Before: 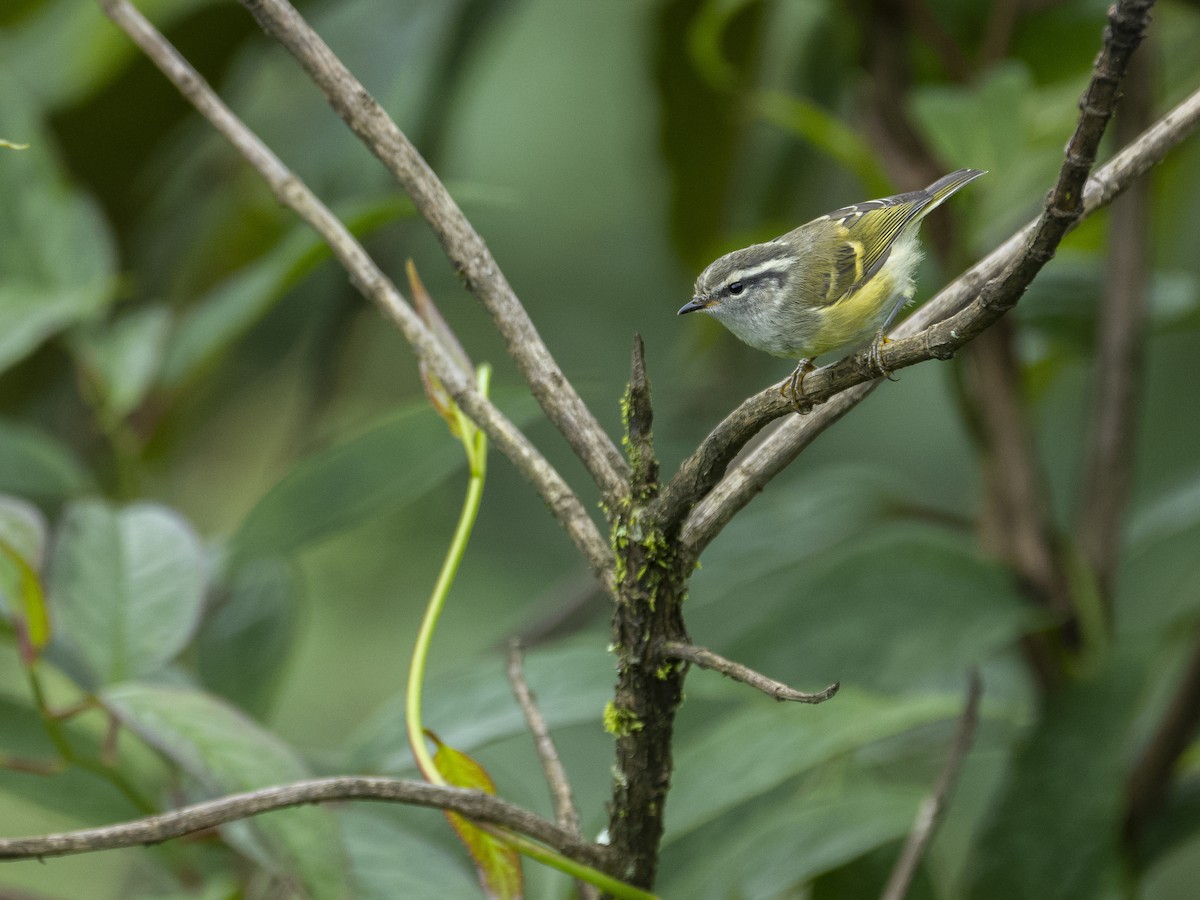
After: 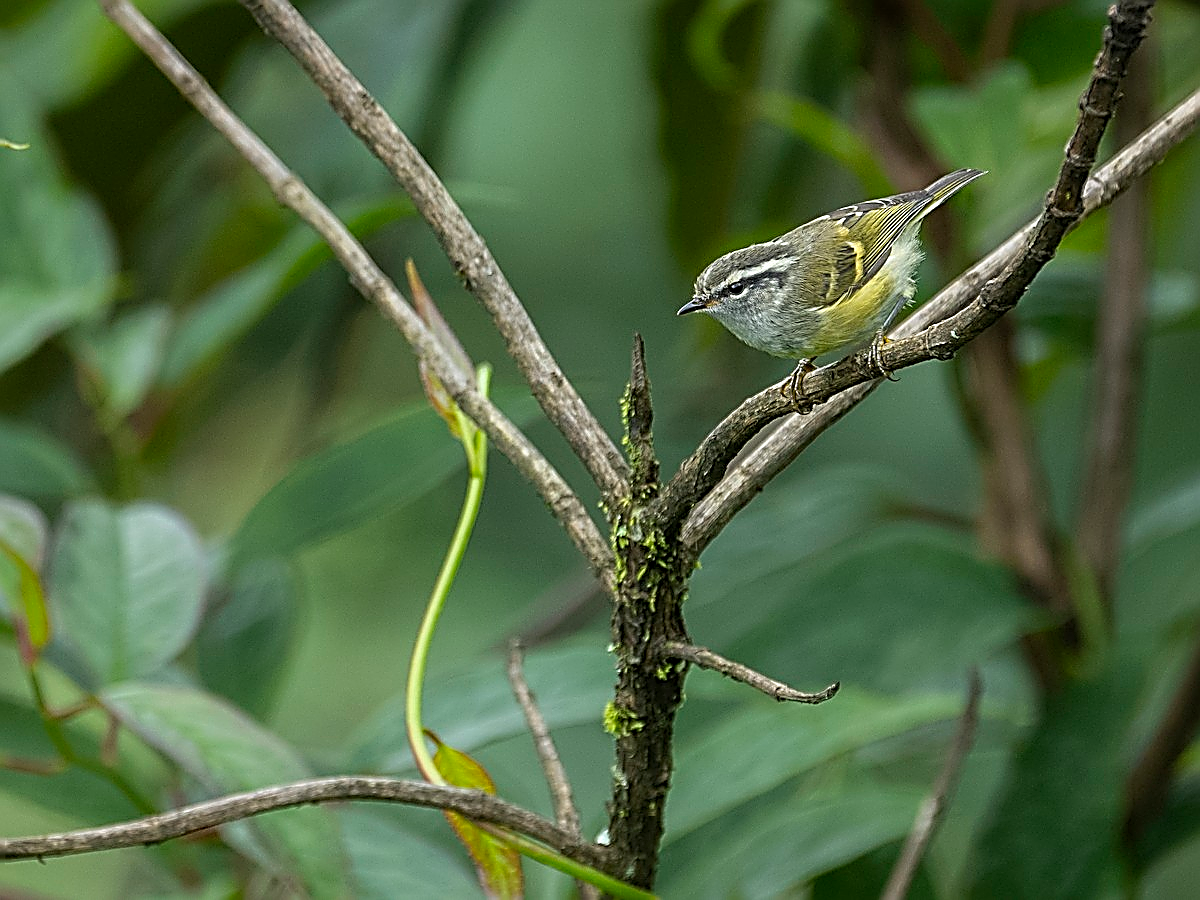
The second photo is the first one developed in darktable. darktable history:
base curve: curves: ch0 [(0, 0) (0.297, 0.298) (1, 1)], preserve colors none
sharpen: amount 2
